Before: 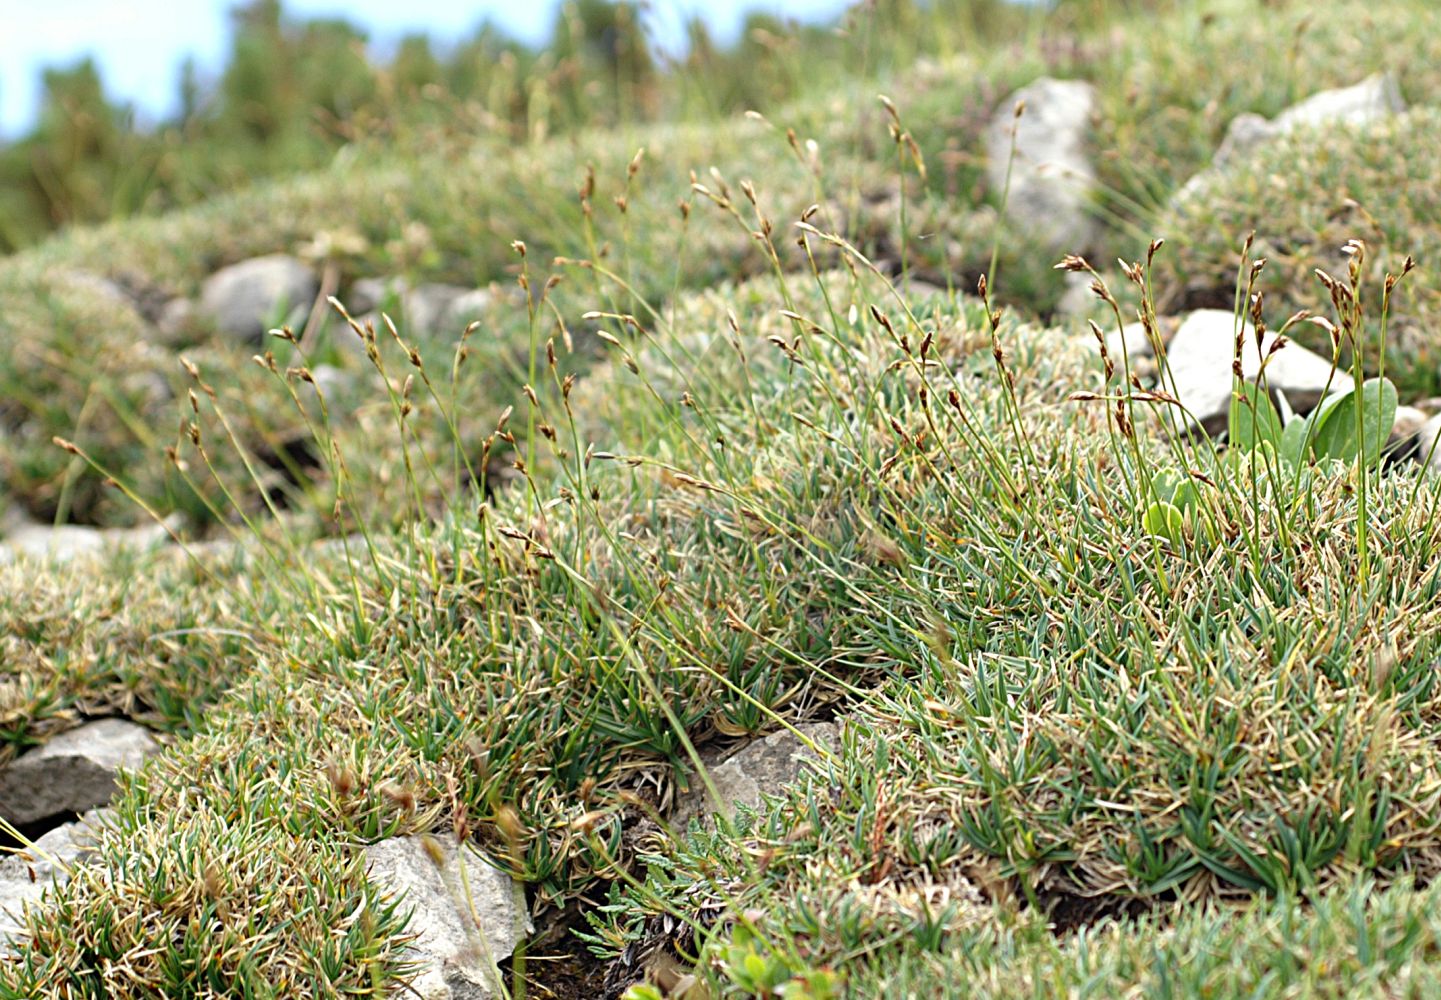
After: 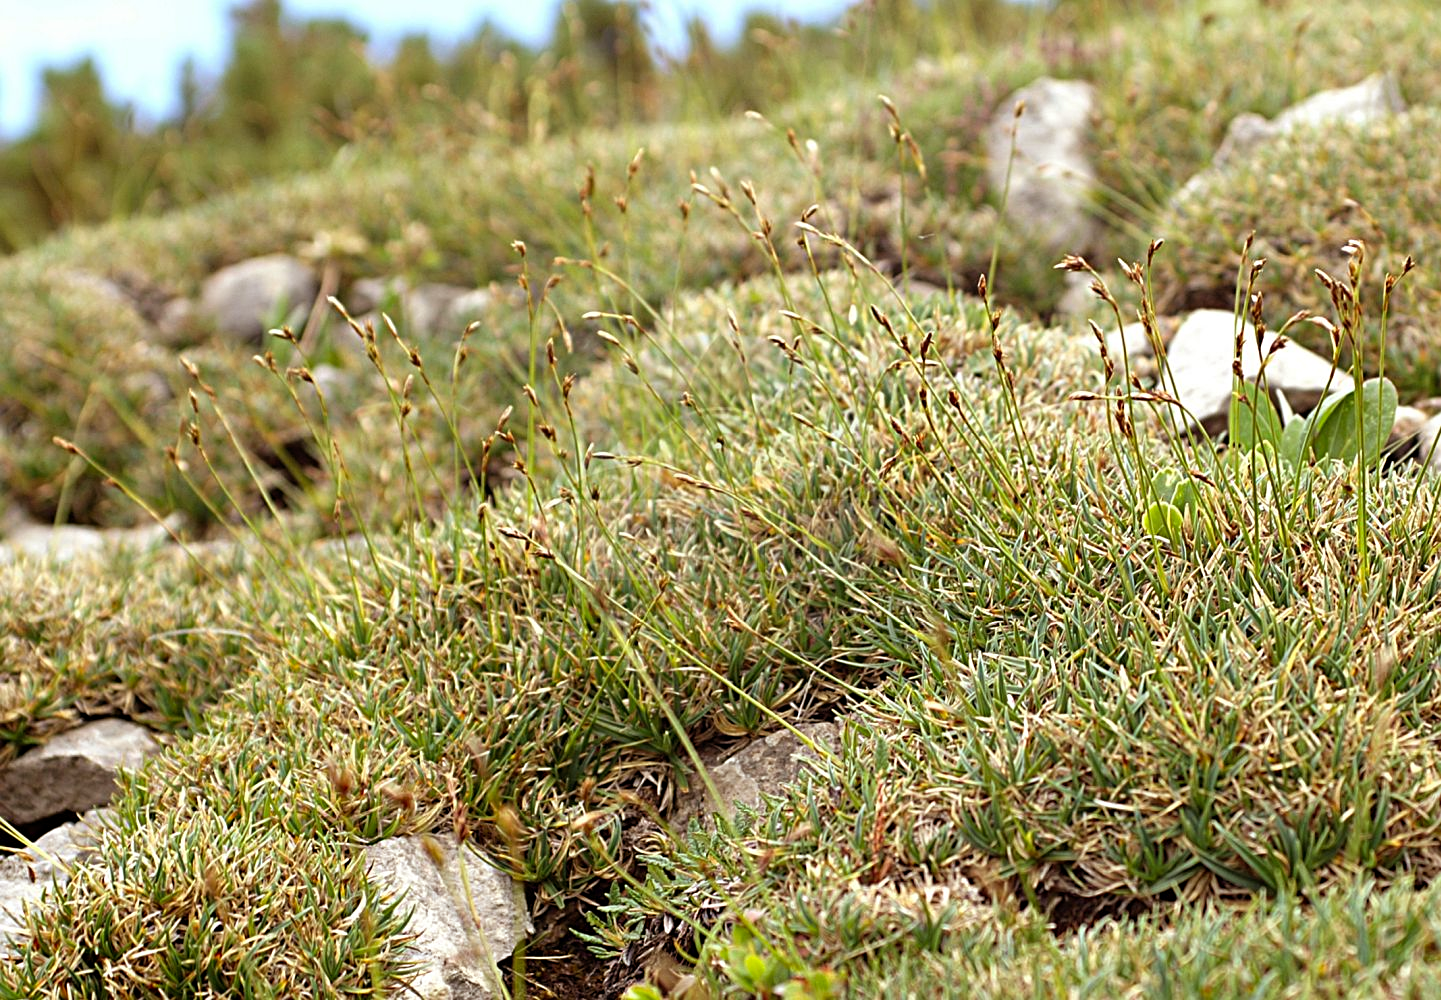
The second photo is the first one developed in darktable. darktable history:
sharpen: amount 0.2
rgb levels: mode RGB, independent channels, levels [[0, 0.5, 1], [0, 0.521, 1], [0, 0.536, 1]]
